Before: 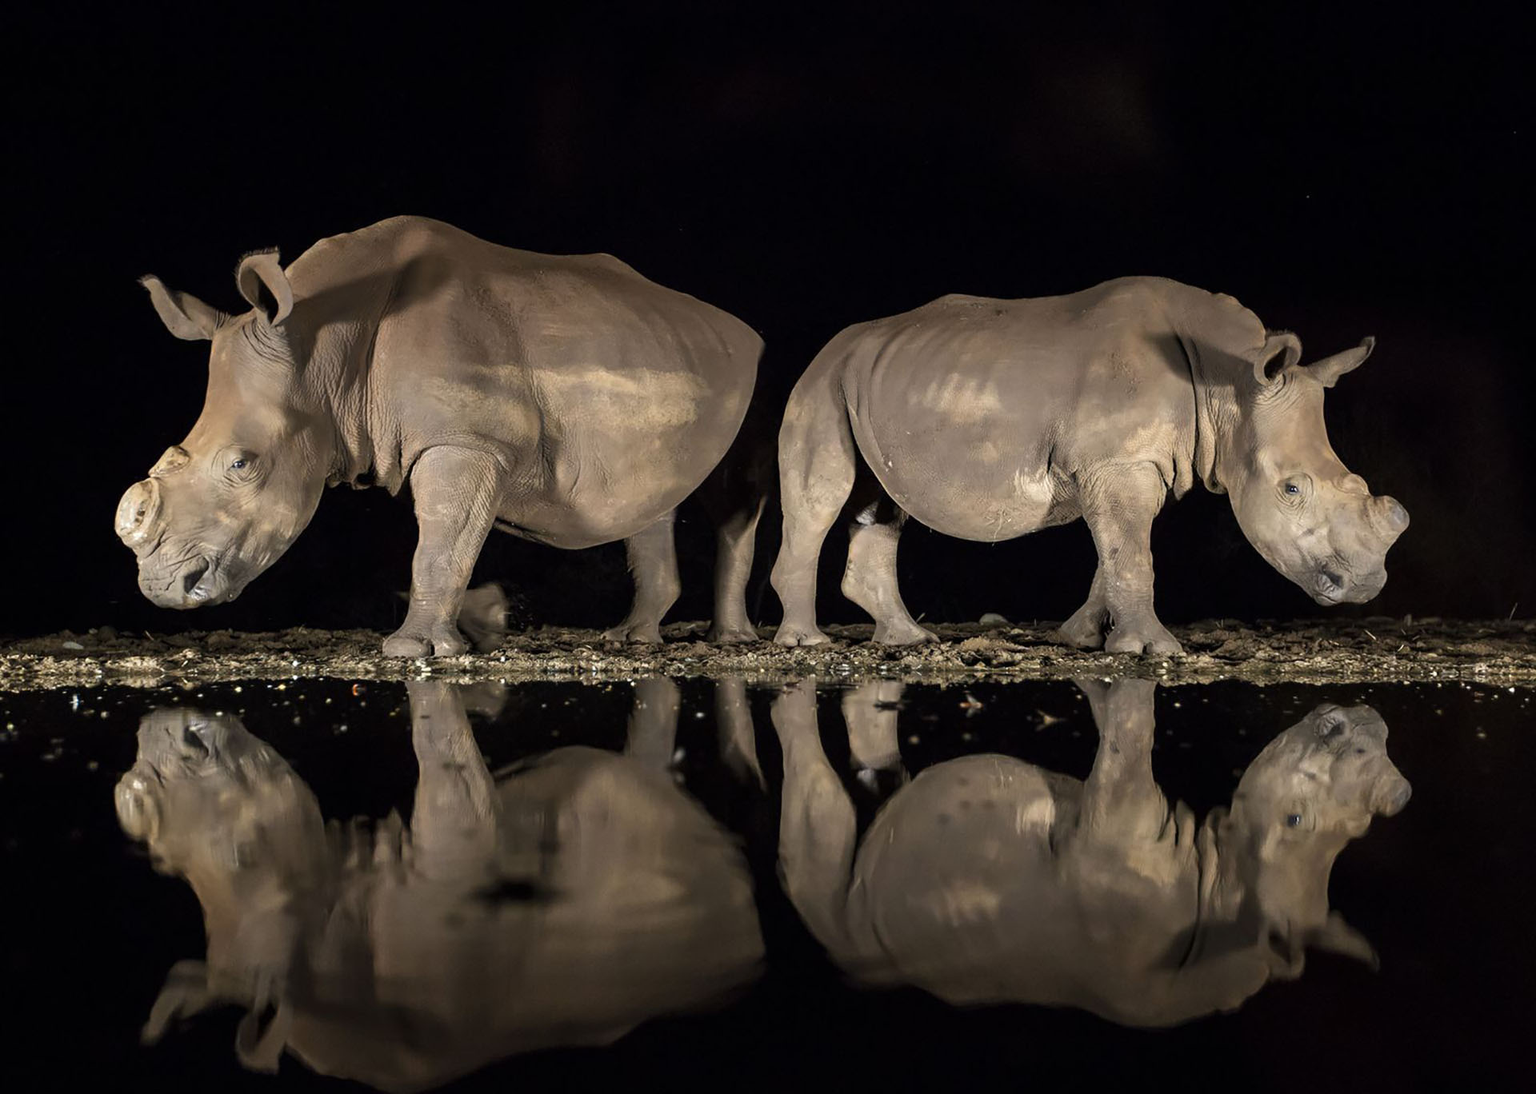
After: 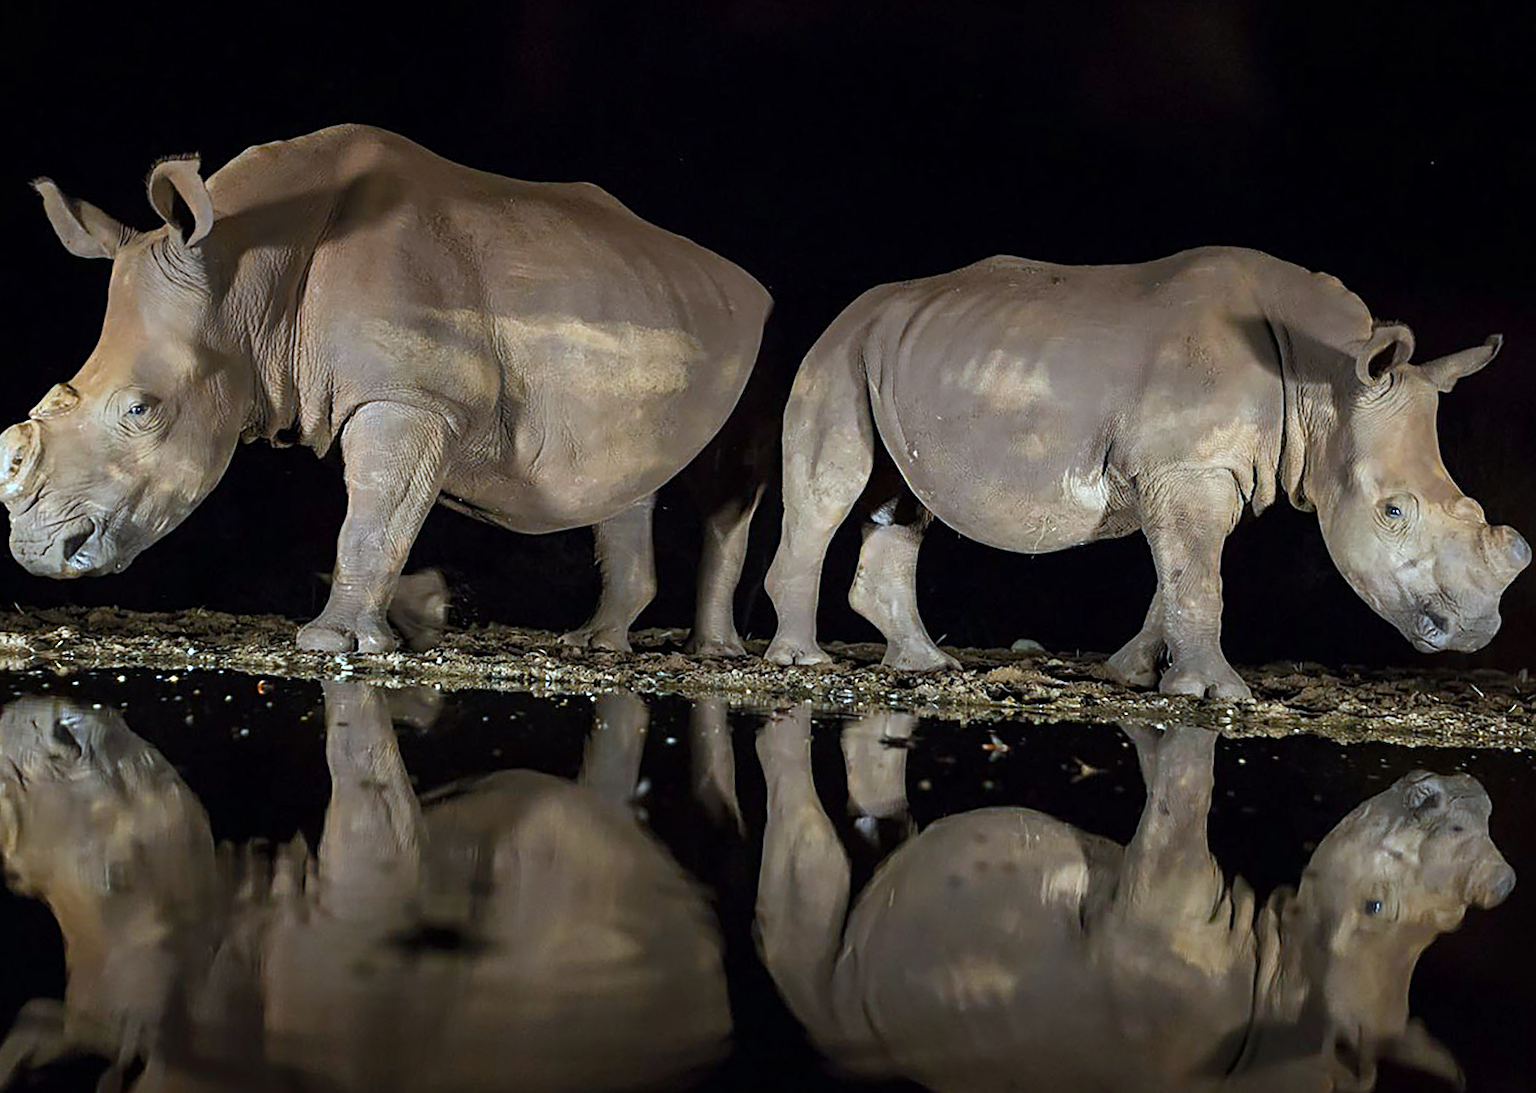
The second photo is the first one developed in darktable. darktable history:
color correction: highlights a* -9.35, highlights b* -23.15
crop and rotate: angle -3.27°, left 5.211%, top 5.211%, right 4.607%, bottom 4.607%
color balance rgb: linear chroma grading › global chroma 15%, perceptual saturation grading › global saturation 30%
sharpen: on, module defaults
